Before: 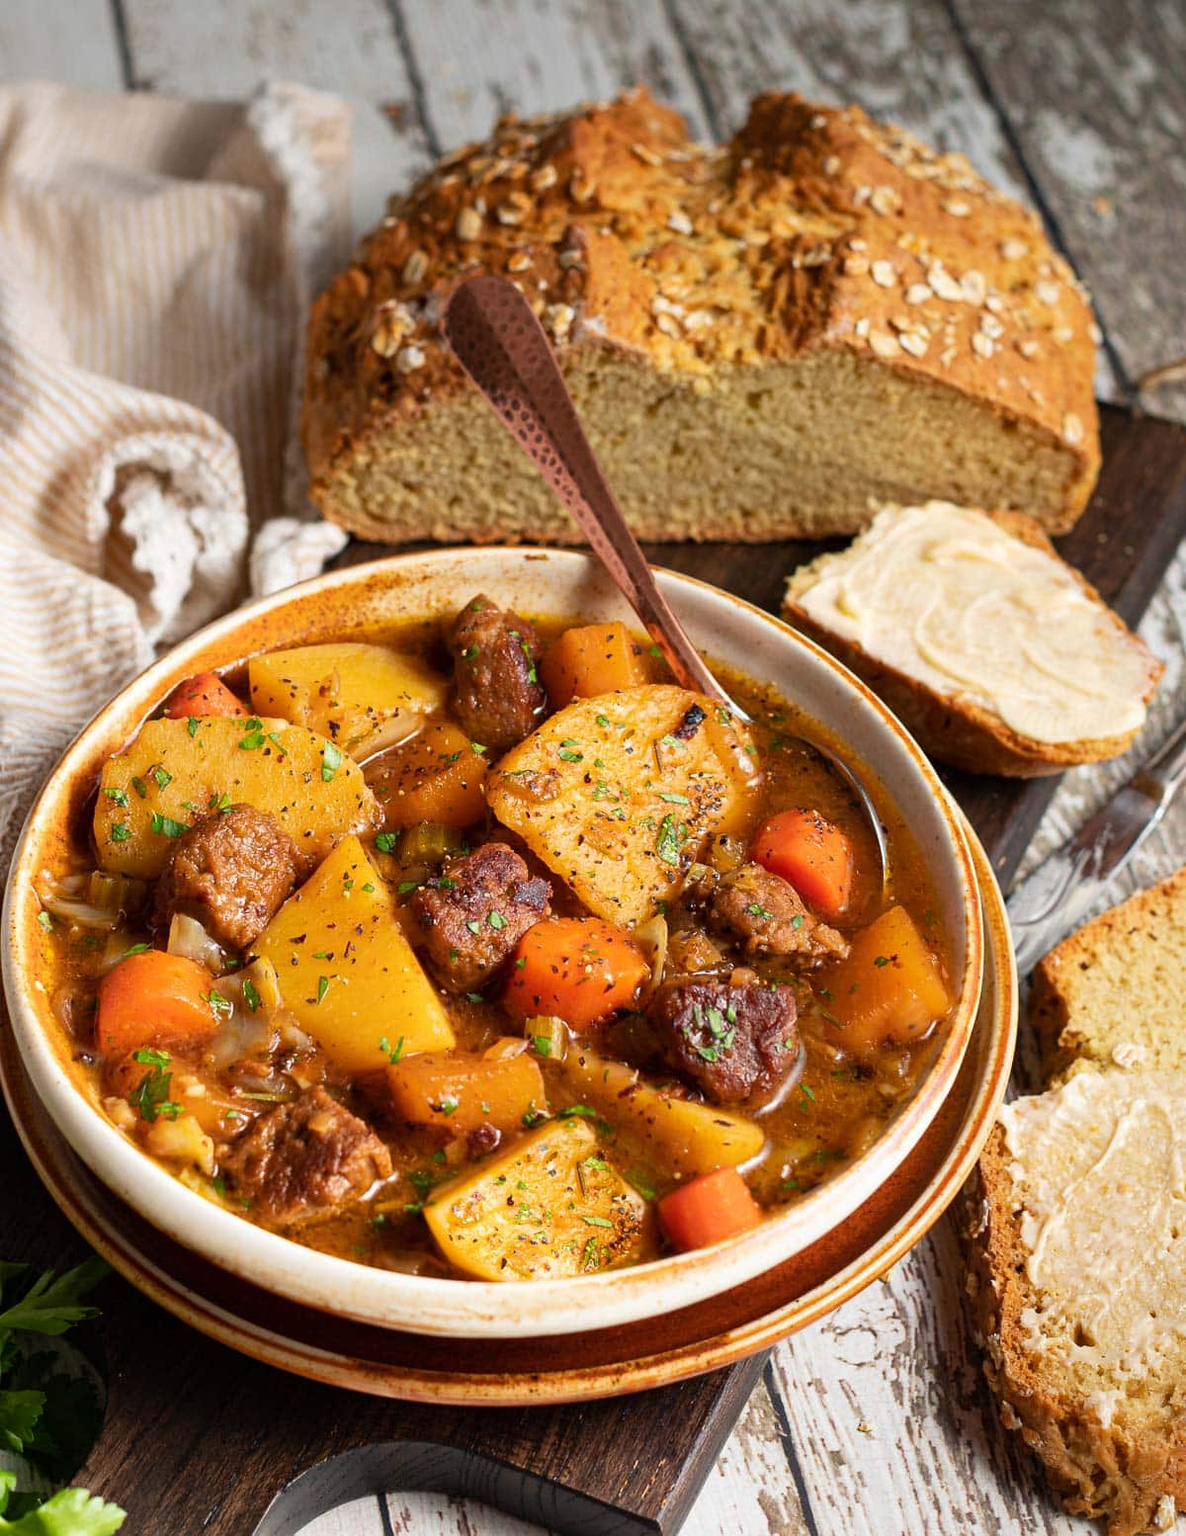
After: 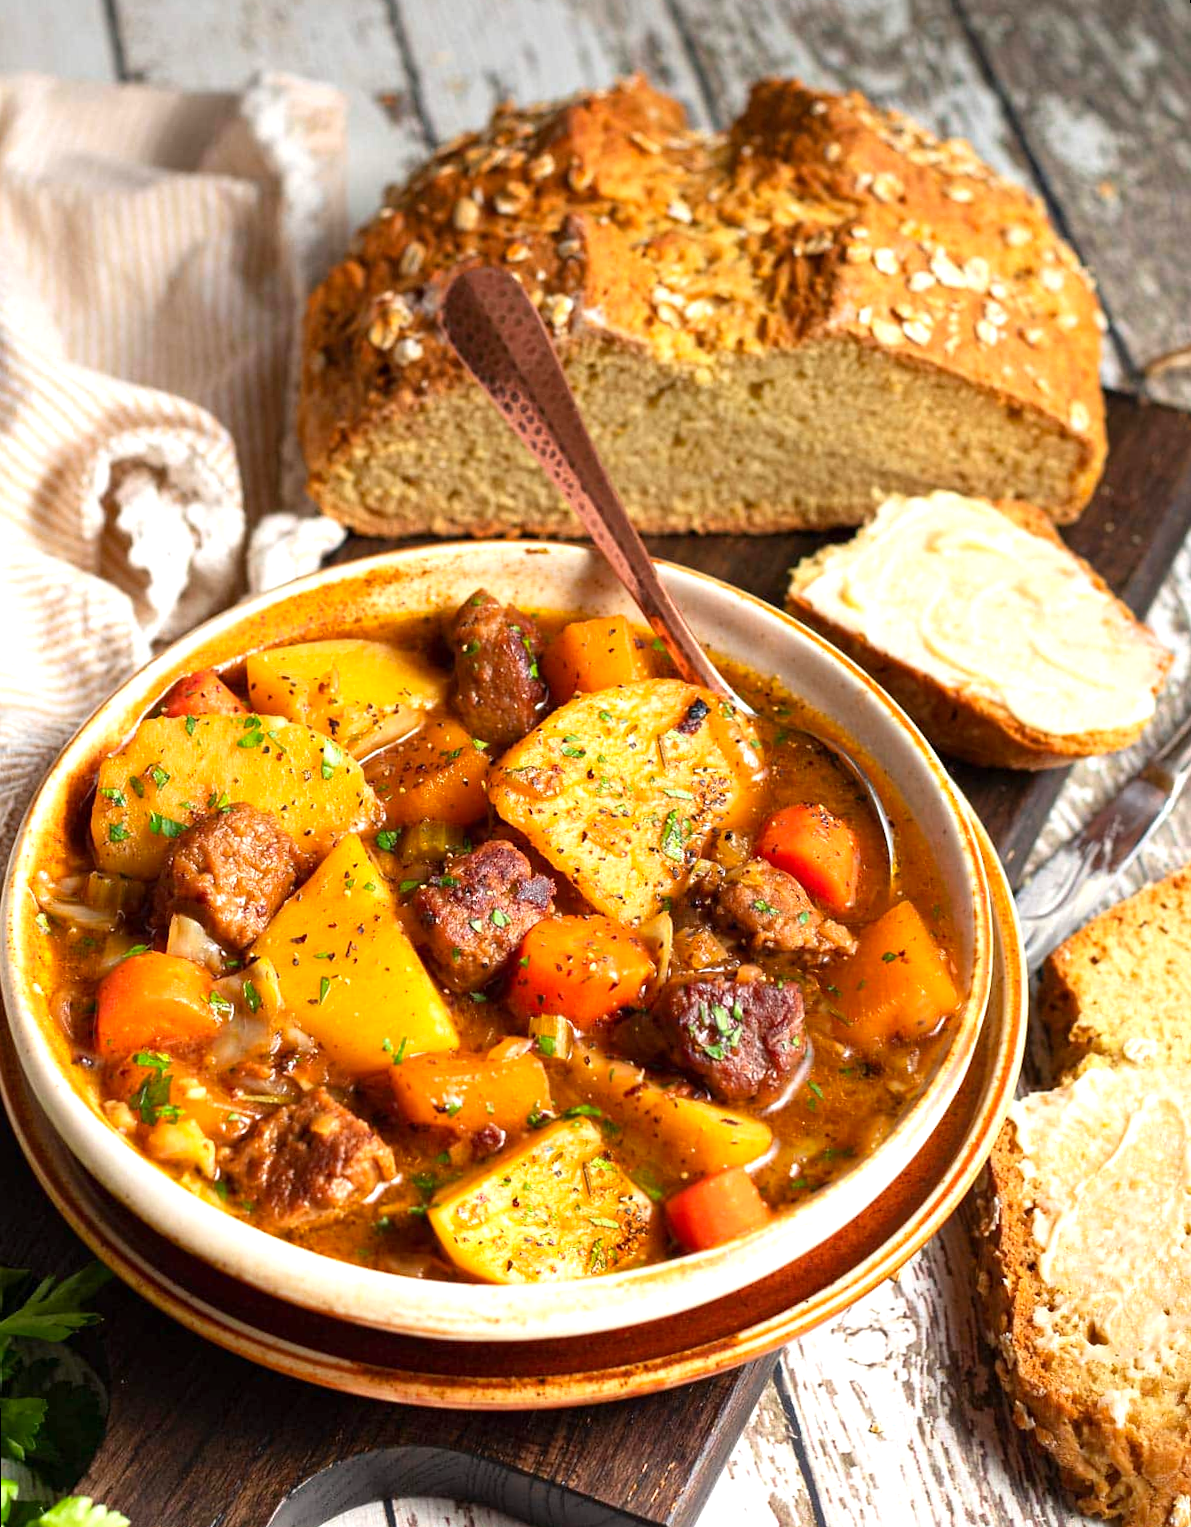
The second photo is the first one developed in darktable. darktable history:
exposure: exposure 0.566 EV, compensate highlight preservation false
contrast brightness saturation: saturation 0.1
rotate and perspective: rotation -0.45°, automatic cropping original format, crop left 0.008, crop right 0.992, crop top 0.012, crop bottom 0.988
